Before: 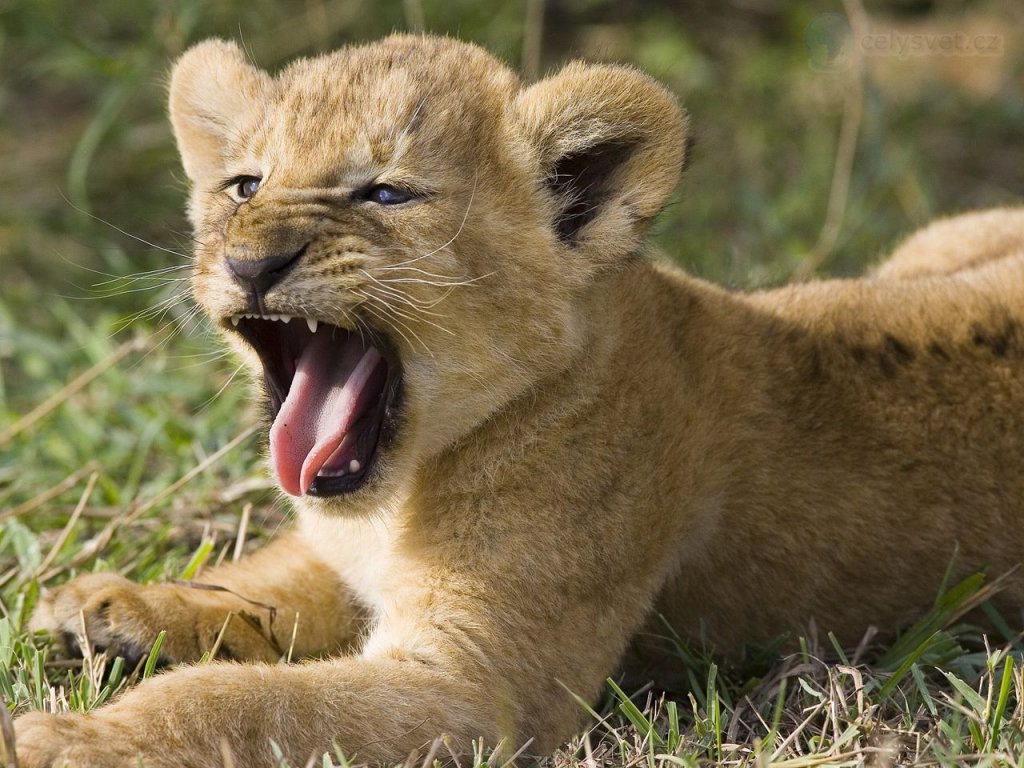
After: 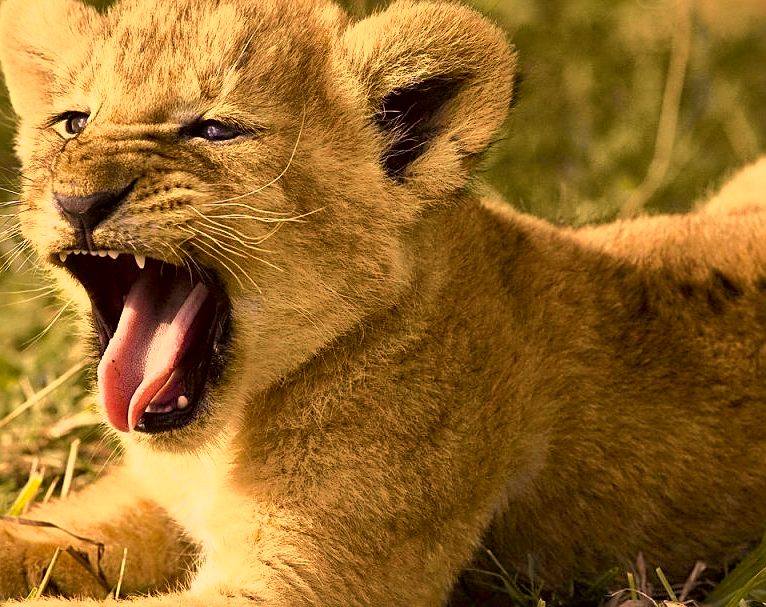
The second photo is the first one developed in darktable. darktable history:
crop: left 16.811%, top 8.432%, right 8.359%, bottom 12.513%
color correction: highlights a* 18.43, highlights b* 35.79, shadows a* 1.93, shadows b* 6.51, saturation 1.02
sharpen: on, module defaults
local contrast: mode bilateral grid, contrast 19, coarseness 49, detail 148%, midtone range 0.2
contrast brightness saturation: contrast -0.015, brightness -0.013, saturation 0.037
tone curve: curves: ch0 [(0, 0) (0.105, 0.068) (0.181, 0.185) (0.28, 0.291) (0.384, 0.404) (0.485, 0.531) (0.638, 0.681) (0.795, 0.879) (1, 0.977)]; ch1 [(0, 0) (0.161, 0.092) (0.35, 0.33) (0.379, 0.401) (0.456, 0.469) (0.504, 0.5) (0.512, 0.514) (0.58, 0.597) (0.635, 0.646) (1, 1)]; ch2 [(0, 0) (0.371, 0.362) (0.437, 0.437) (0.5, 0.5) (0.53, 0.523) (0.56, 0.58) (0.622, 0.606) (1, 1)], color space Lab, independent channels, preserve colors none
